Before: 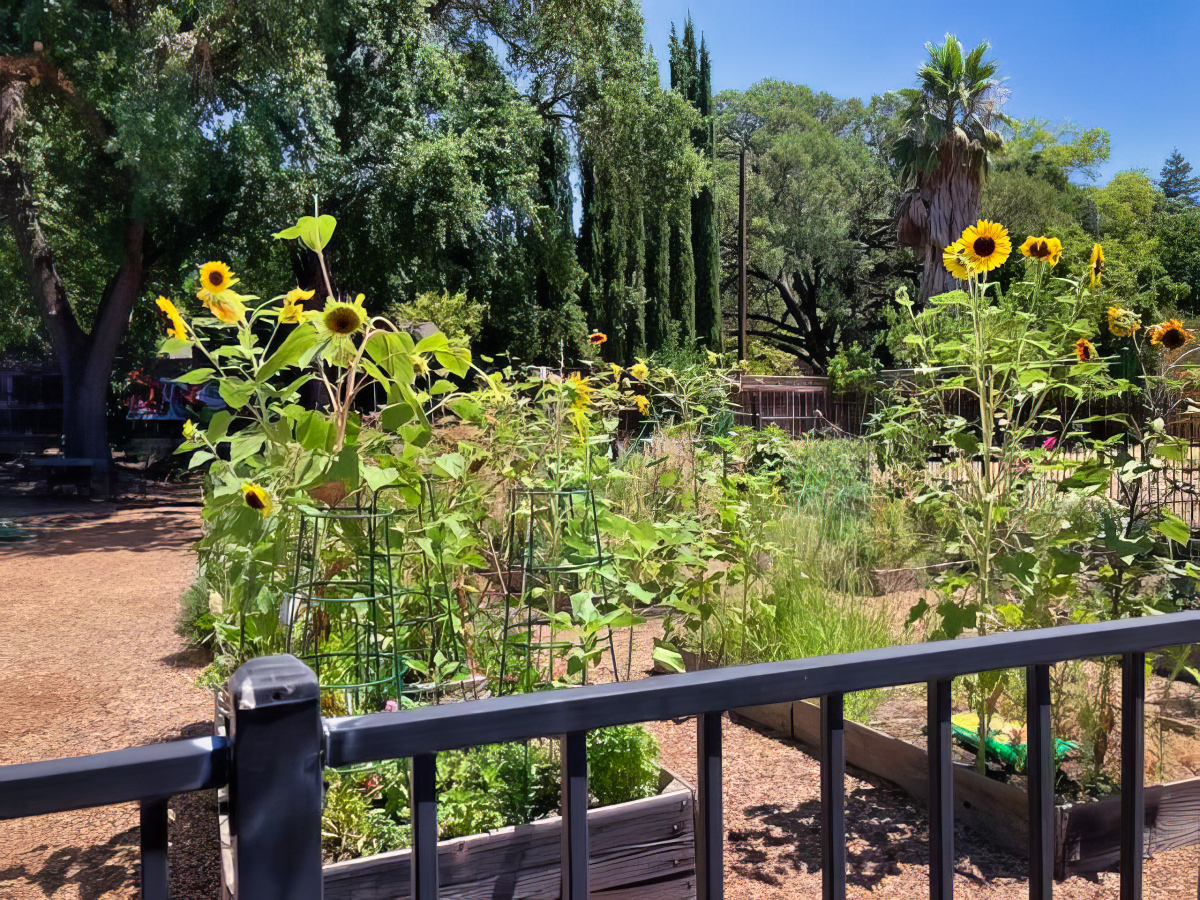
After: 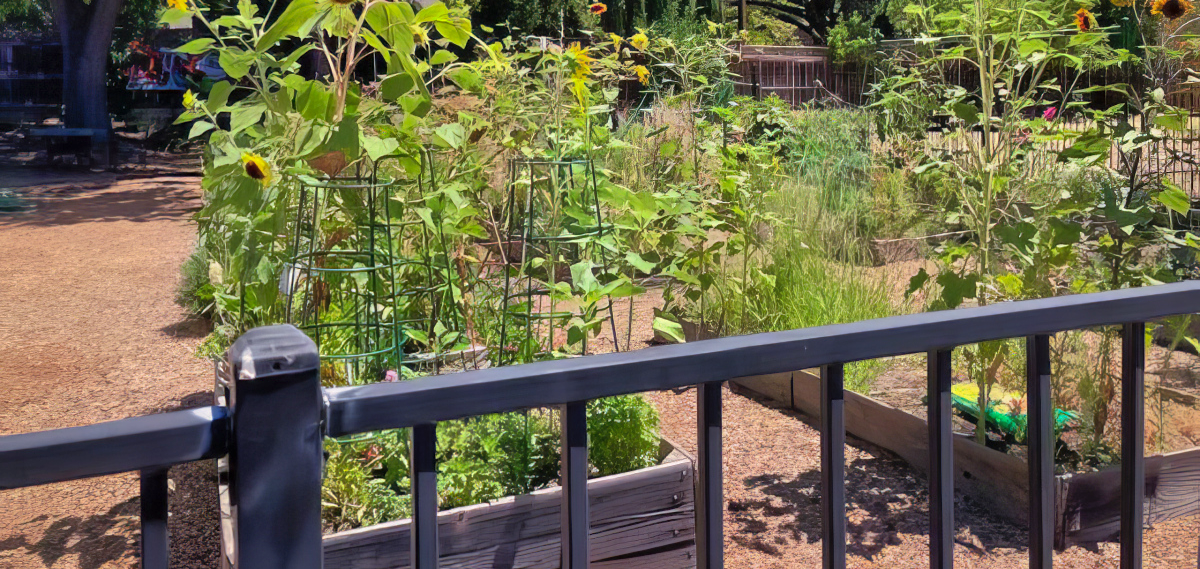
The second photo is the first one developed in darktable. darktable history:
crop and rotate: top 36.715%
shadows and highlights: on, module defaults
